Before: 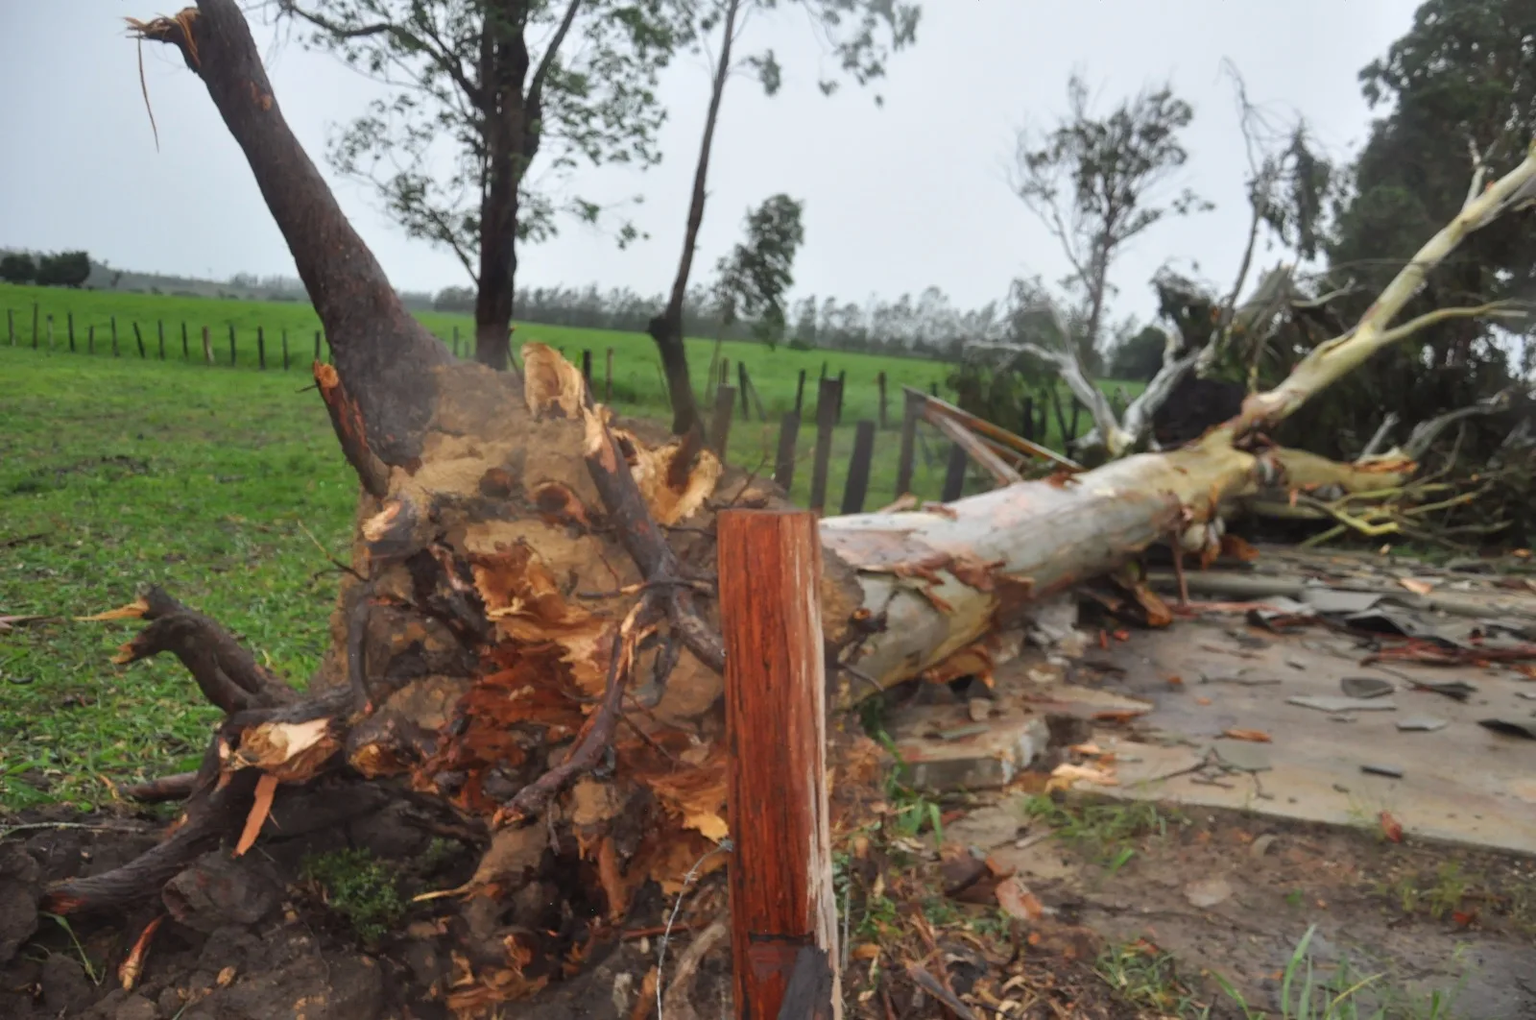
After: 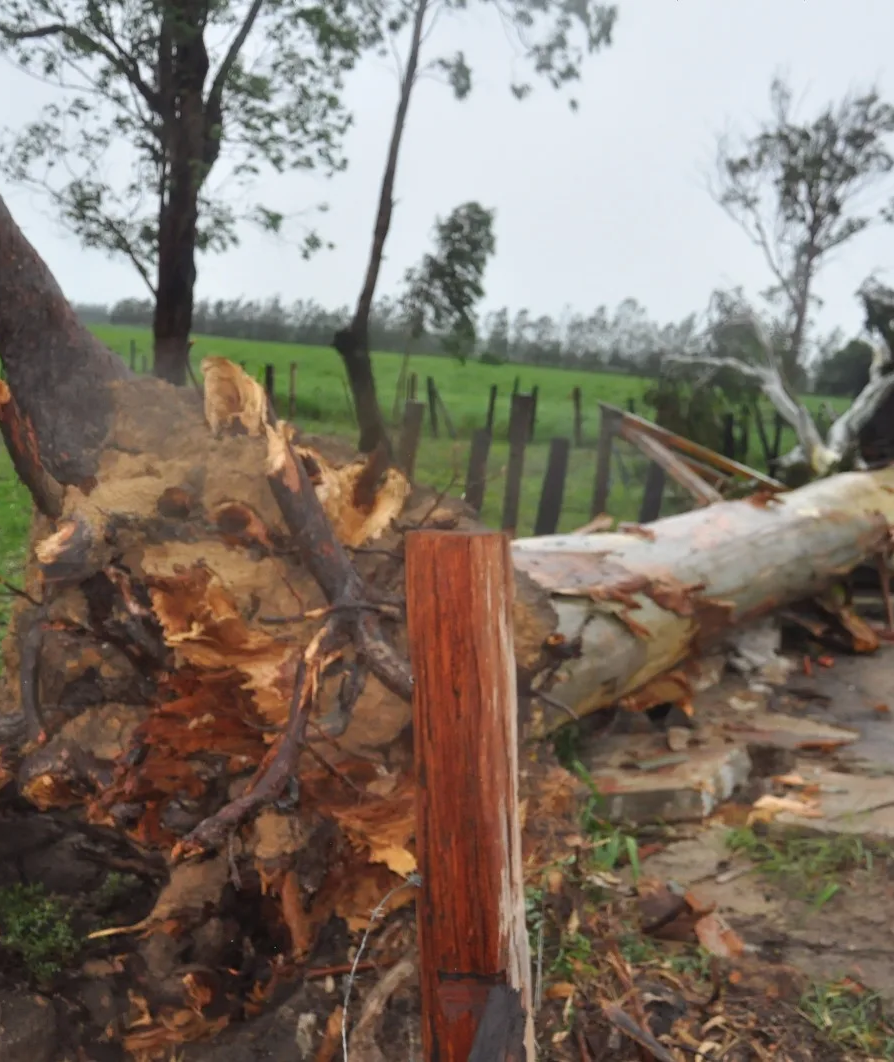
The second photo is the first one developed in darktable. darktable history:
tone equalizer: on, module defaults
crop: left 21.422%, right 22.671%
